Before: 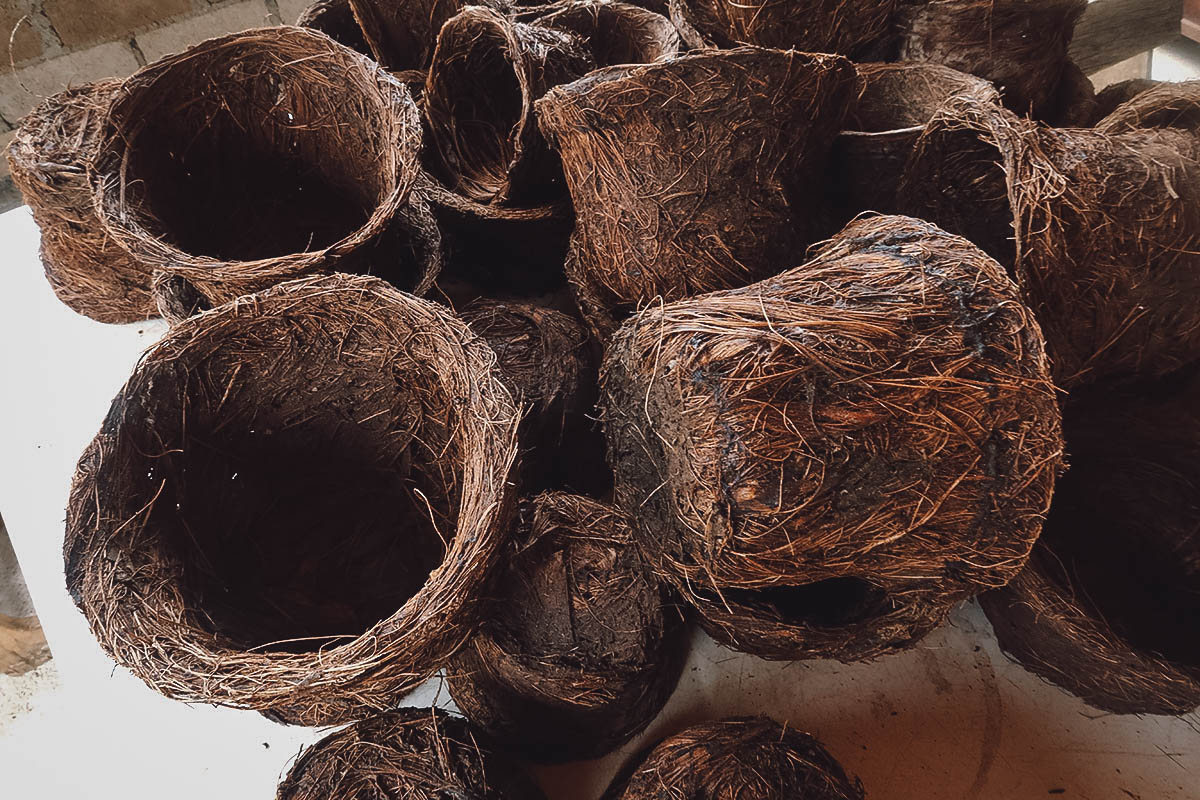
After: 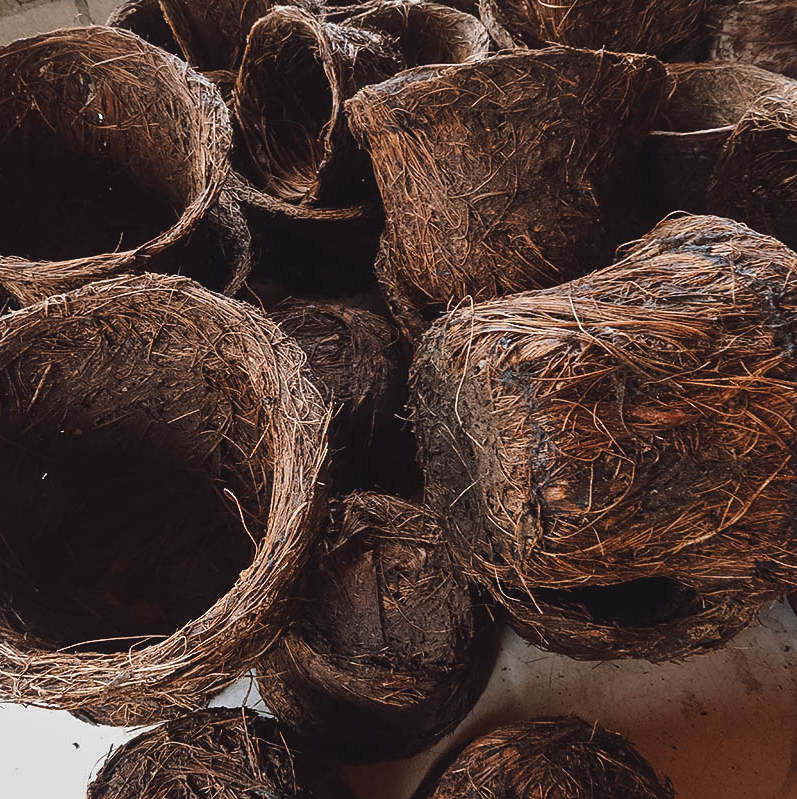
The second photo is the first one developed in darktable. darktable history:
exposure: compensate exposure bias true, compensate highlight preservation false
crop and rotate: left 15.871%, right 17.632%
